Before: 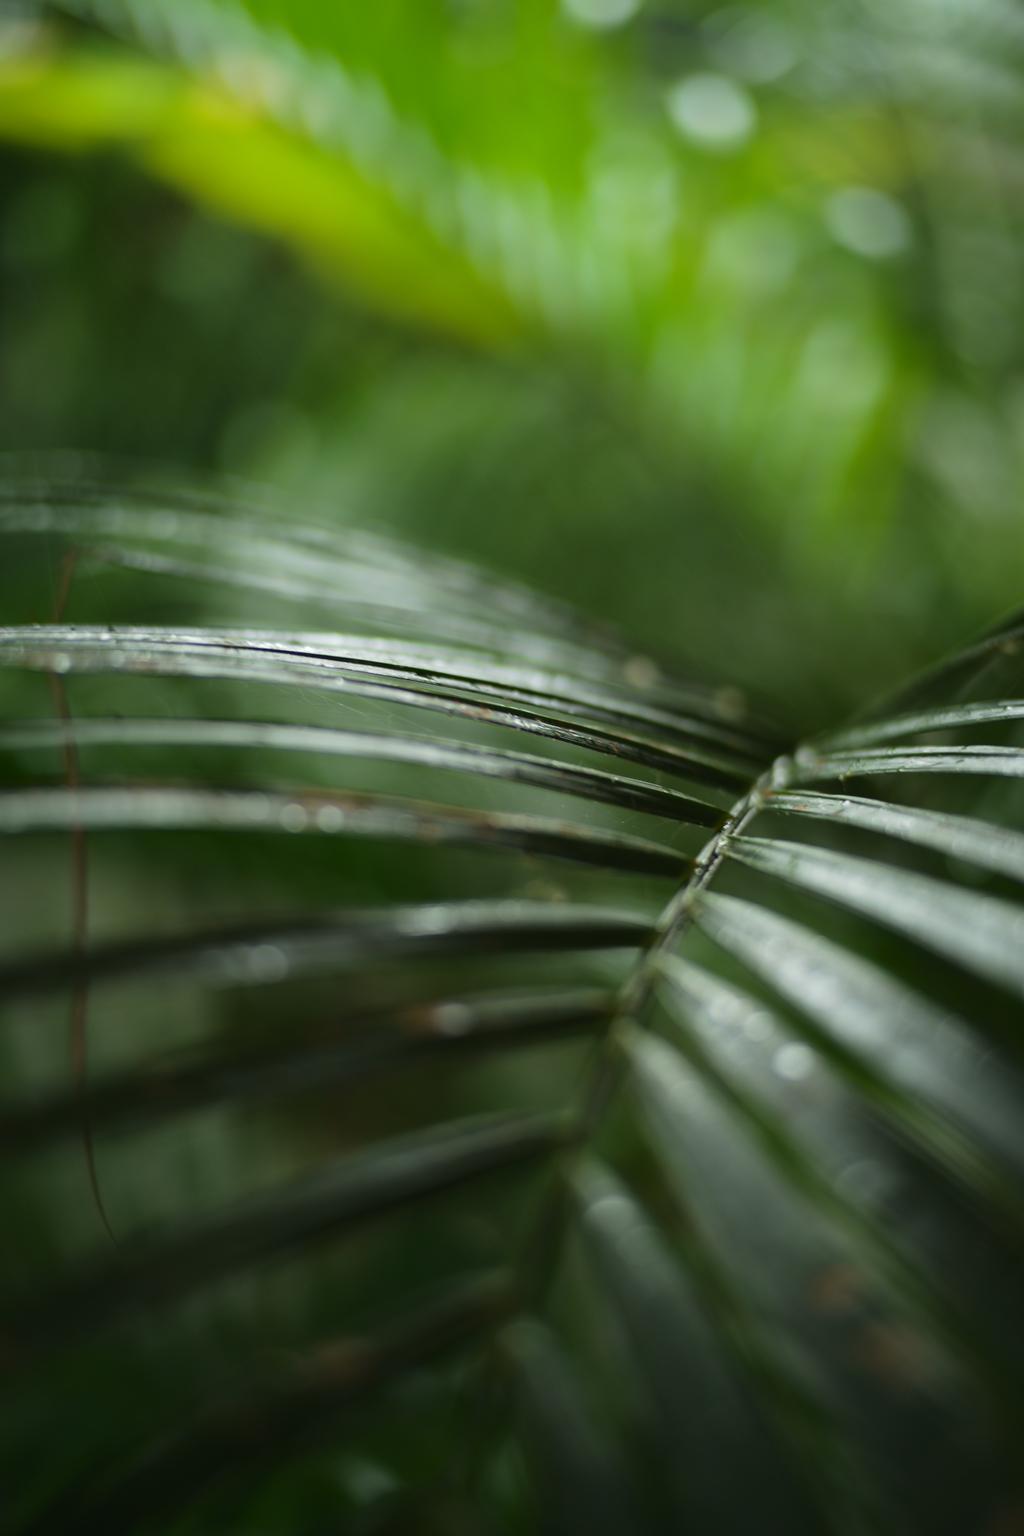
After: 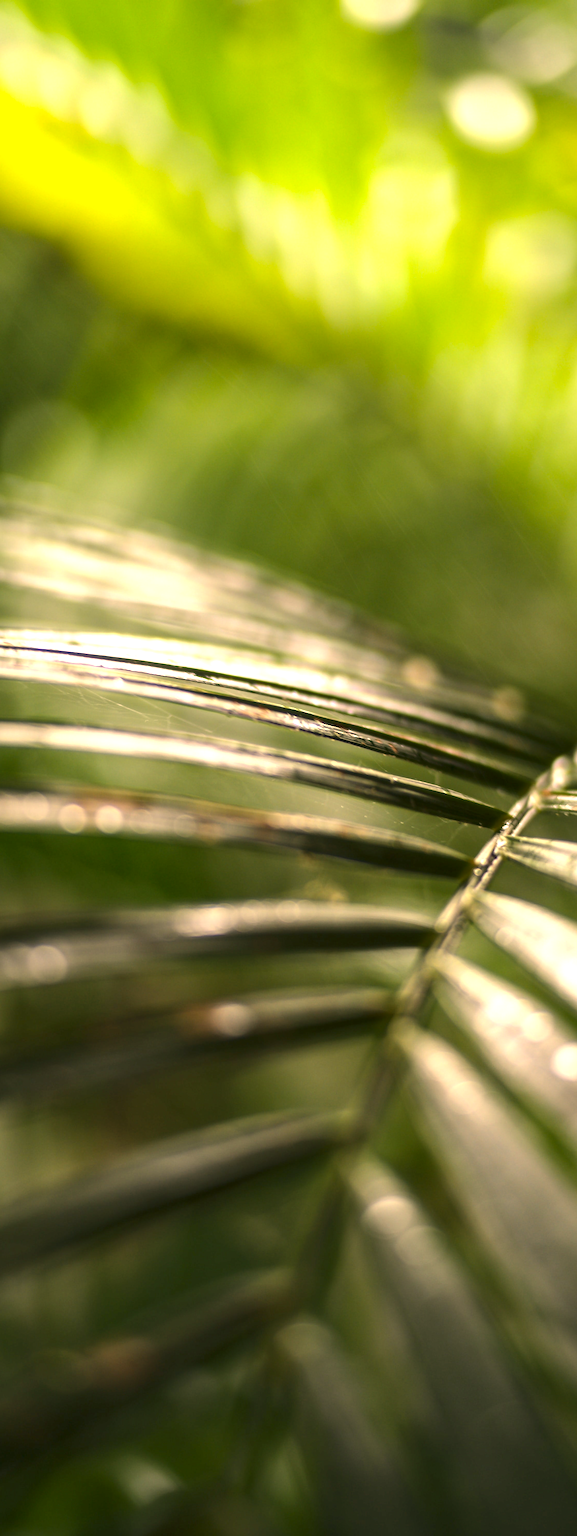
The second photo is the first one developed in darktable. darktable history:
local contrast: highlights 31%, detail 135%
color correction: highlights a* 22.14, highlights b* 22.06
exposure: black level correction 0, exposure 1.2 EV, compensate highlight preservation false
contrast equalizer: y [[0.6 ×6], [0.55 ×6], [0 ×6], [0 ×6], [0 ×6]], mix 0.207
crop: left 21.628%, right 21.975%, bottom 0.005%
